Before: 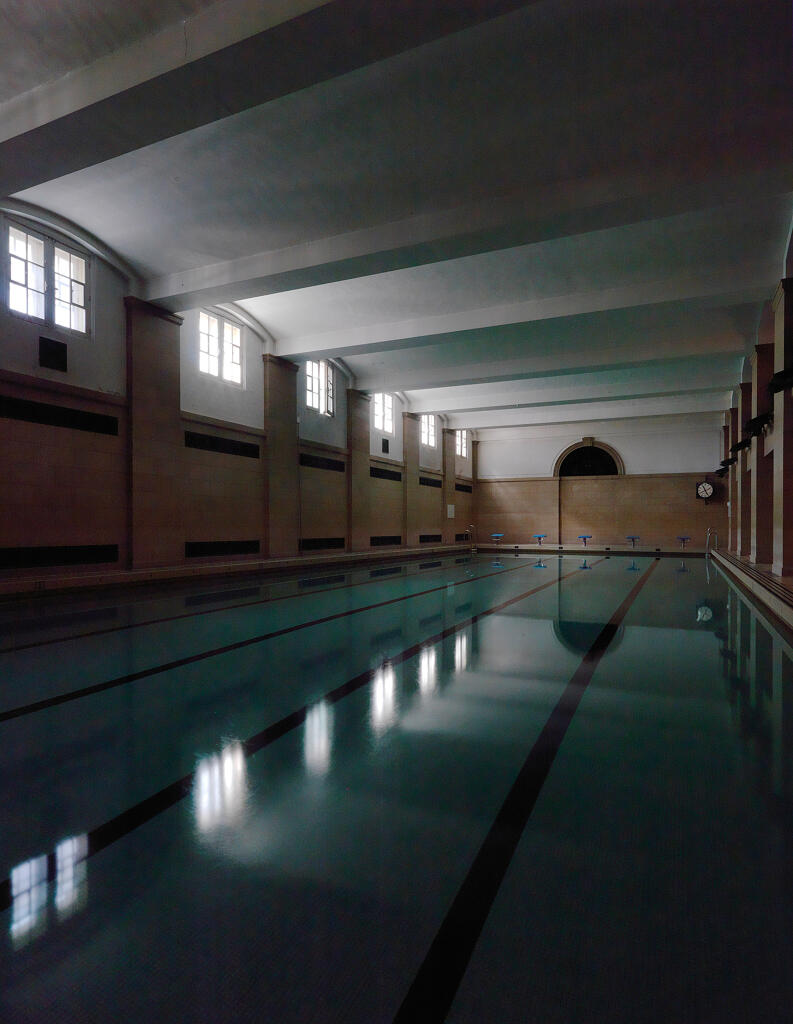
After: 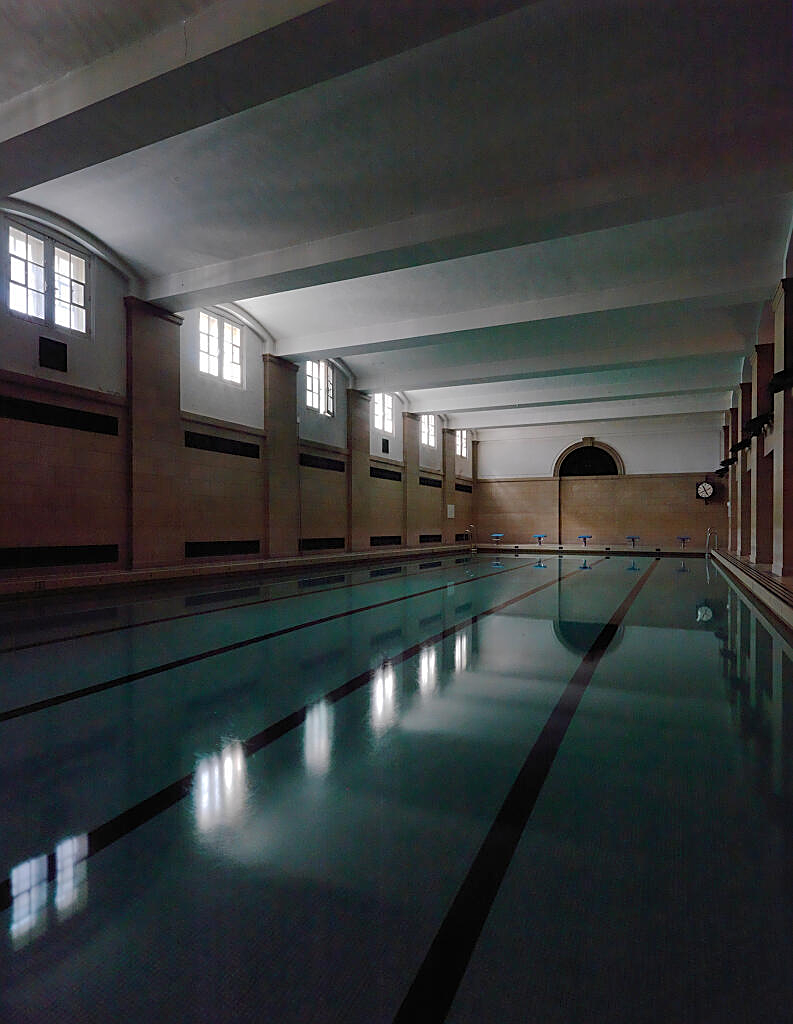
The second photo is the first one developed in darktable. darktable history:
sharpen: amount 0.55
shadows and highlights: shadows 30
